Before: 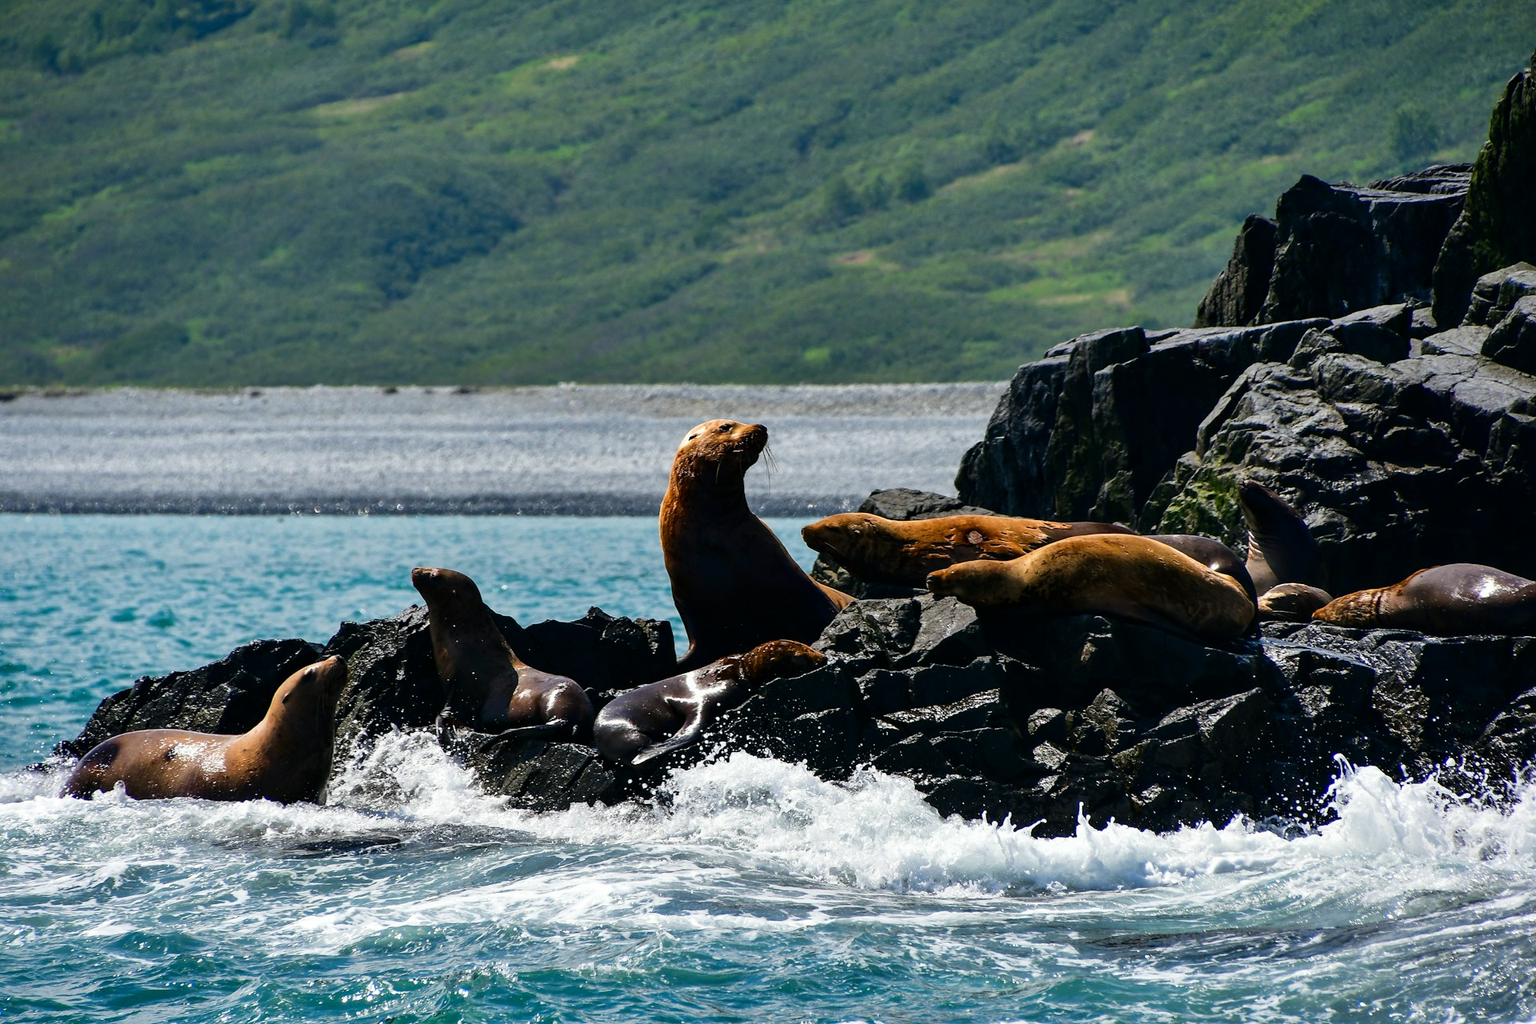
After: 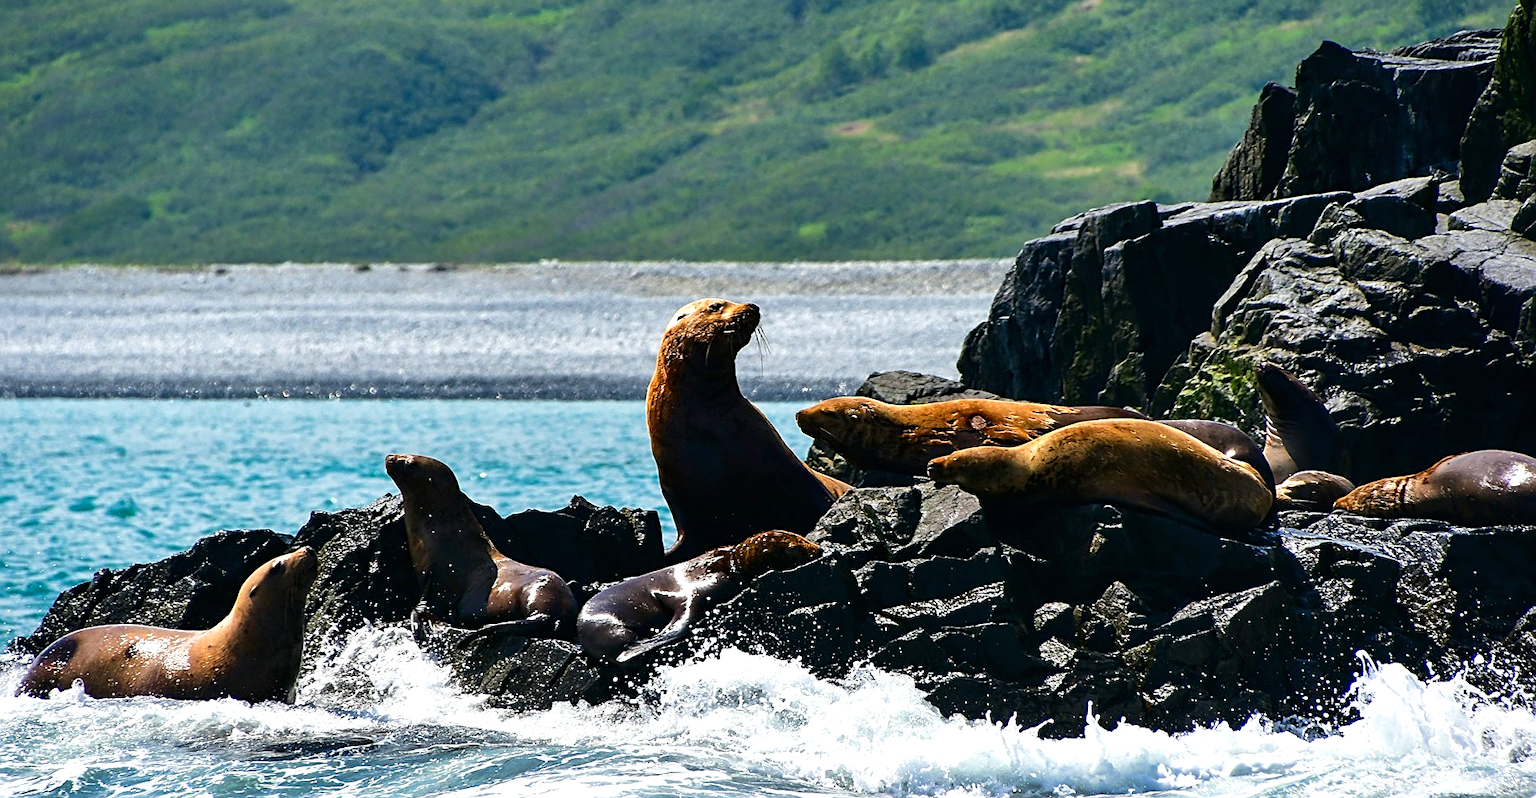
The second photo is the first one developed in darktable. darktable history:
sharpen: on, module defaults
crop and rotate: left 2.991%, top 13.302%, right 1.981%, bottom 12.636%
velvia: strength 15%
exposure: black level correction 0, exposure 0.5 EV, compensate highlight preservation false
